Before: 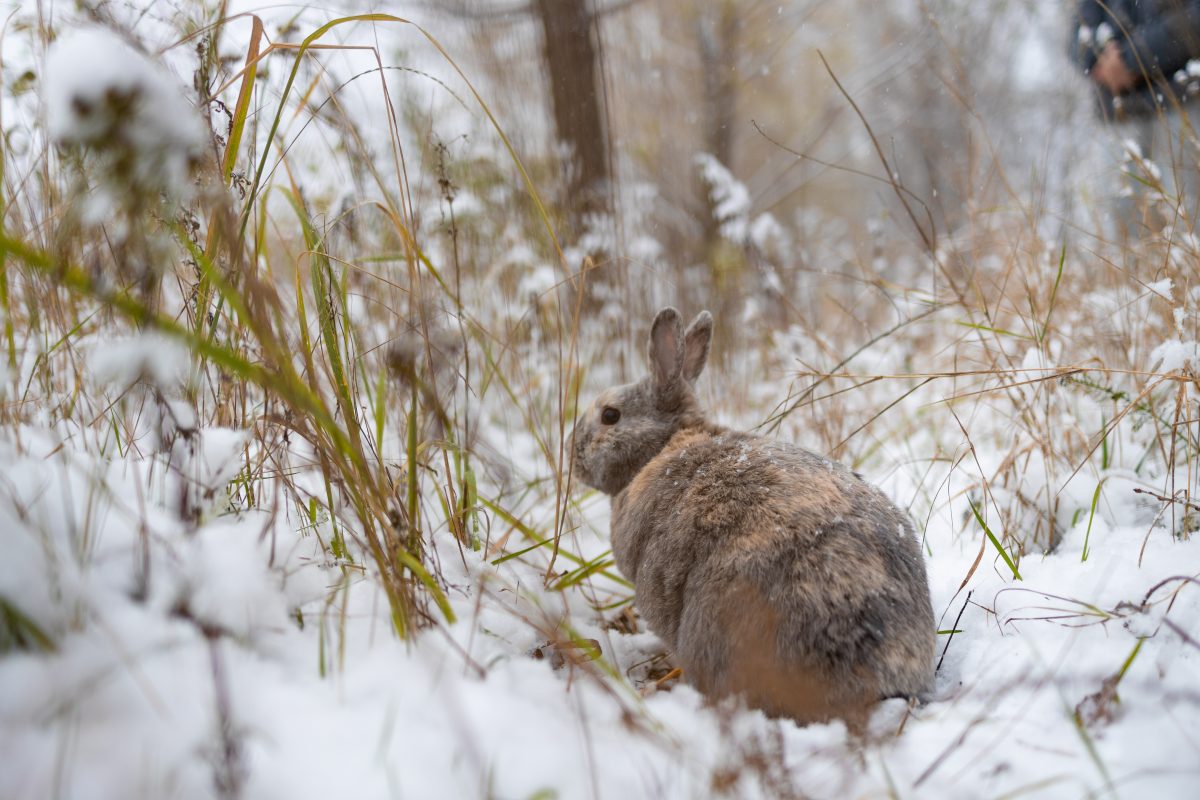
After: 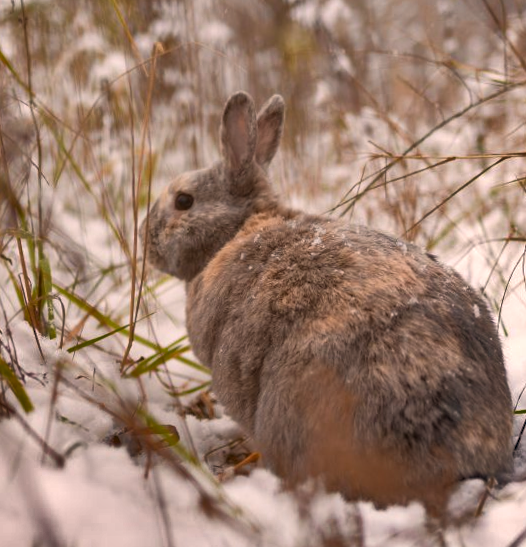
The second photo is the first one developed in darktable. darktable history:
crop: left 35.432%, top 26.233%, right 20.145%, bottom 3.432%
rotate and perspective: rotation -1°, crop left 0.011, crop right 0.989, crop top 0.025, crop bottom 0.975
shadows and highlights: shadows 20.91, highlights -82.73, soften with gaussian
white balance: red 1.127, blue 0.943
